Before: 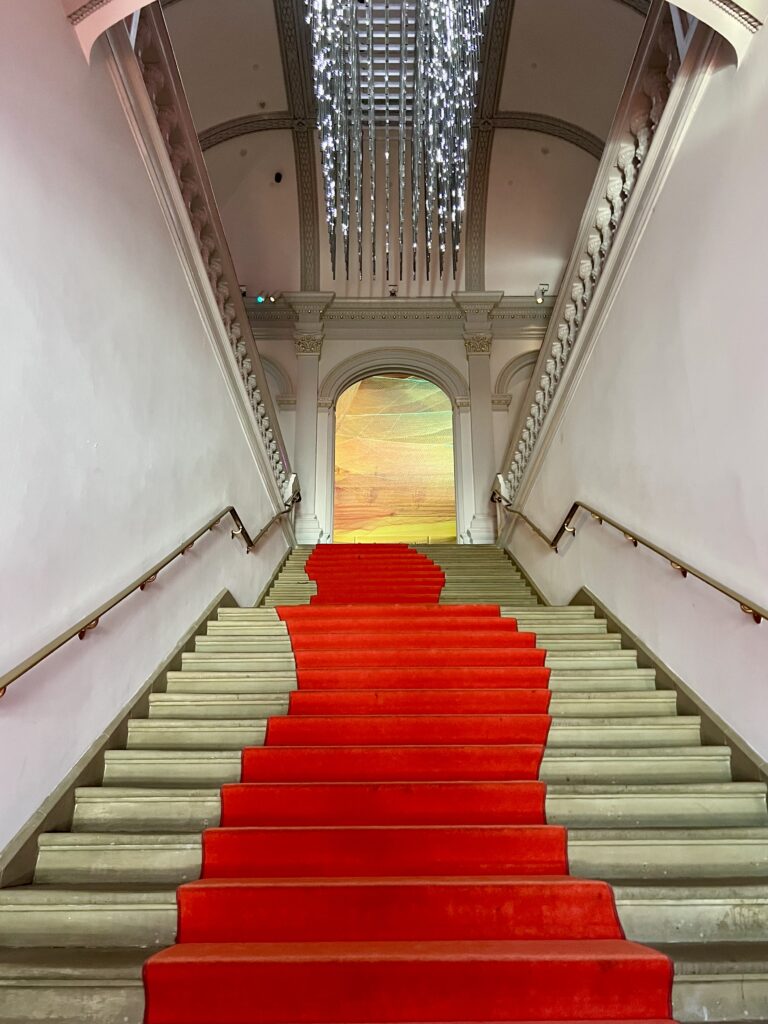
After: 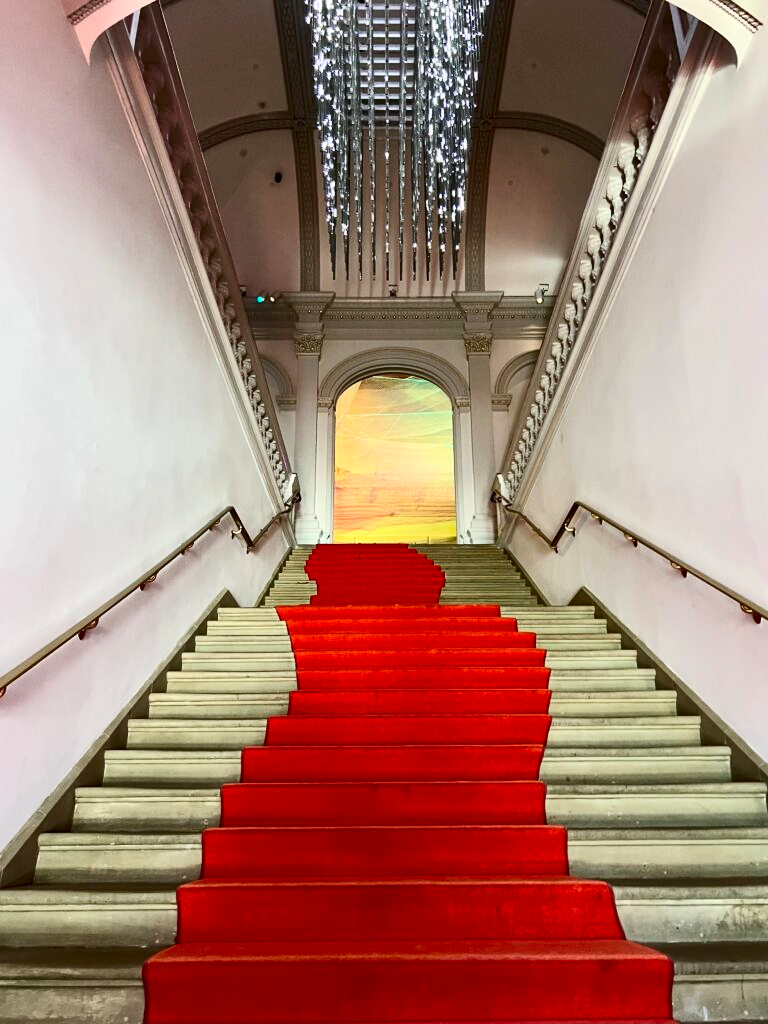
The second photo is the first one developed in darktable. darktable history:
contrast brightness saturation: contrast 0.289
